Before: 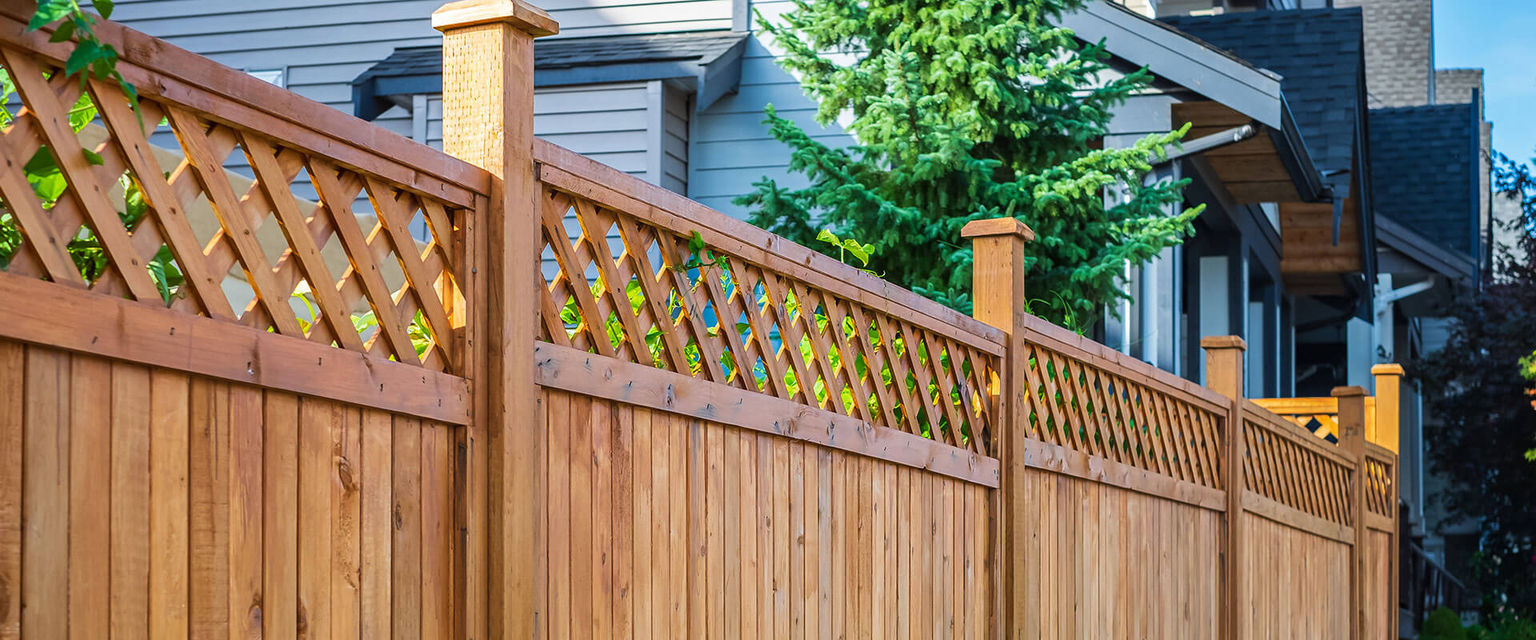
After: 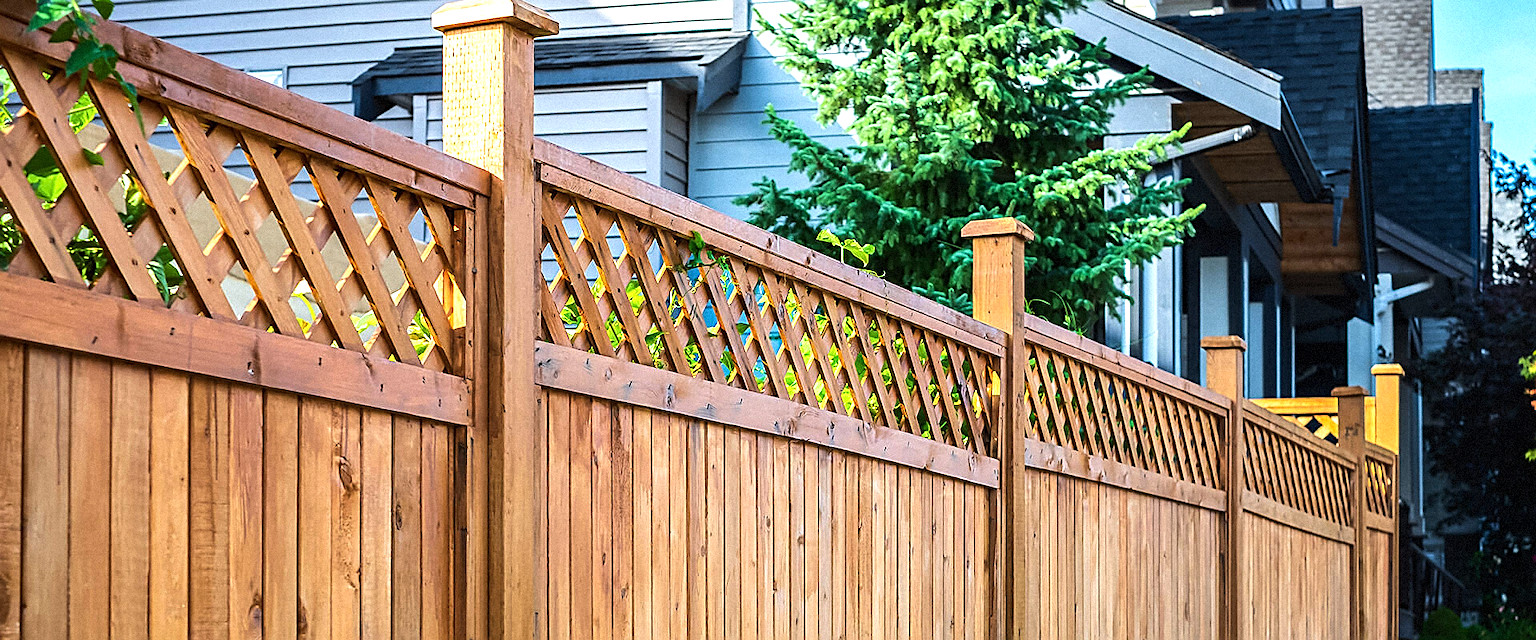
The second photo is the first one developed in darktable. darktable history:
grain: mid-tones bias 0%
sharpen: on, module defaults
tone equalizer: -8 EV -0.75 EV, -7 EV -0.7 EV, -6 EV -0.6 EV, -5 EV -0.4 EV, -3 EV 0.4 EV, -2 EV 0.6 EV, -1 EV 0.7 EV, +0 EV 0.75 EV, edges refinement/feathering 500, mask exposure compensation -1.57 EV, preserve details no
